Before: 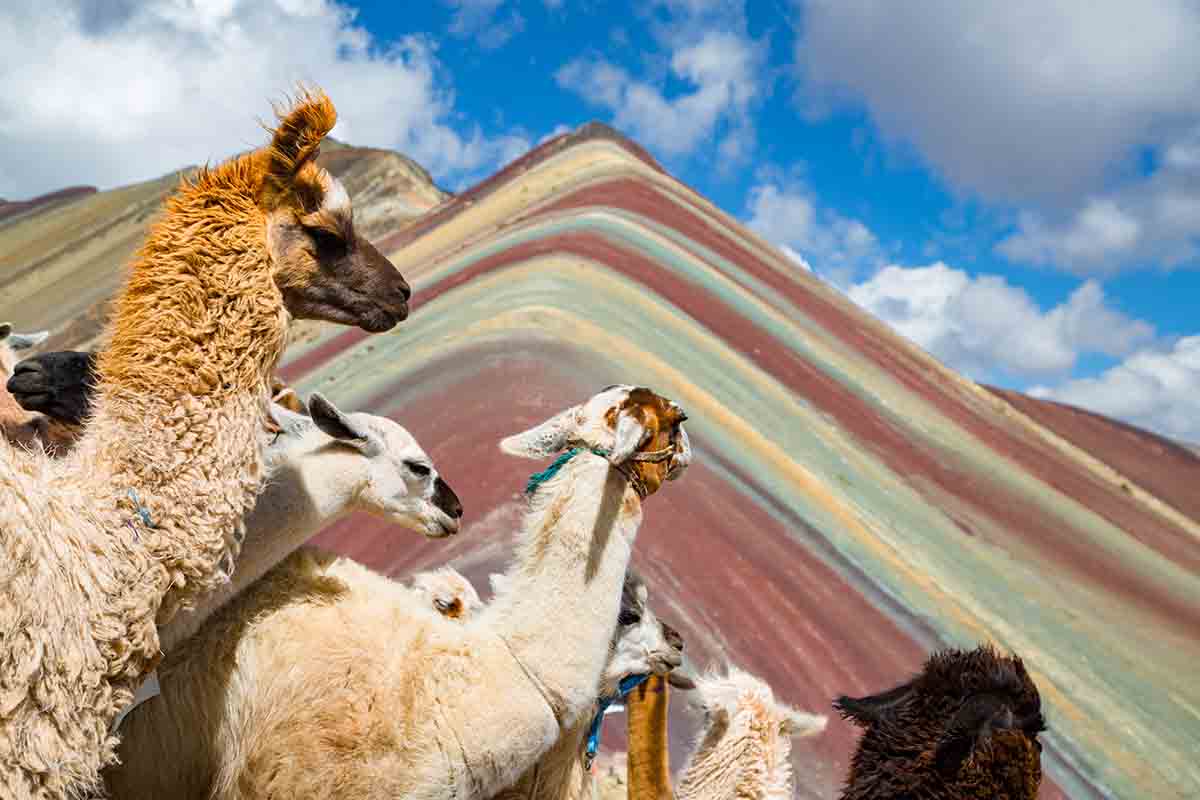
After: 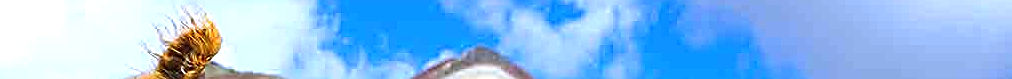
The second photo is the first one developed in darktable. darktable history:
sharpen: amount 0.901
exposure: black level correction -0.002, exposure 0.54 EV, compensate highlight preservation false
crop and rotate: left 9.644%, top 9.491%, right 6.021%, bottom 80.509%
white balance: red 0.948, green 1.02, blue 1.176
